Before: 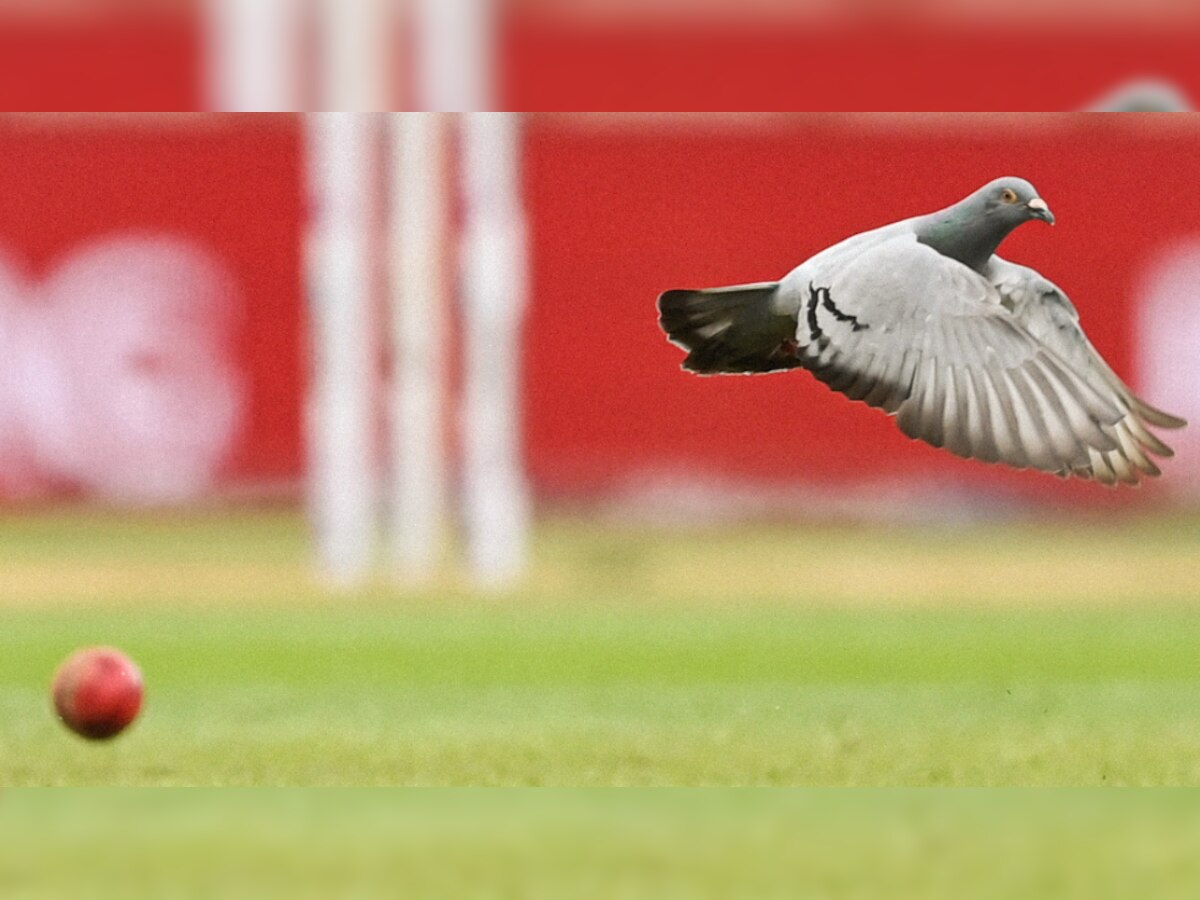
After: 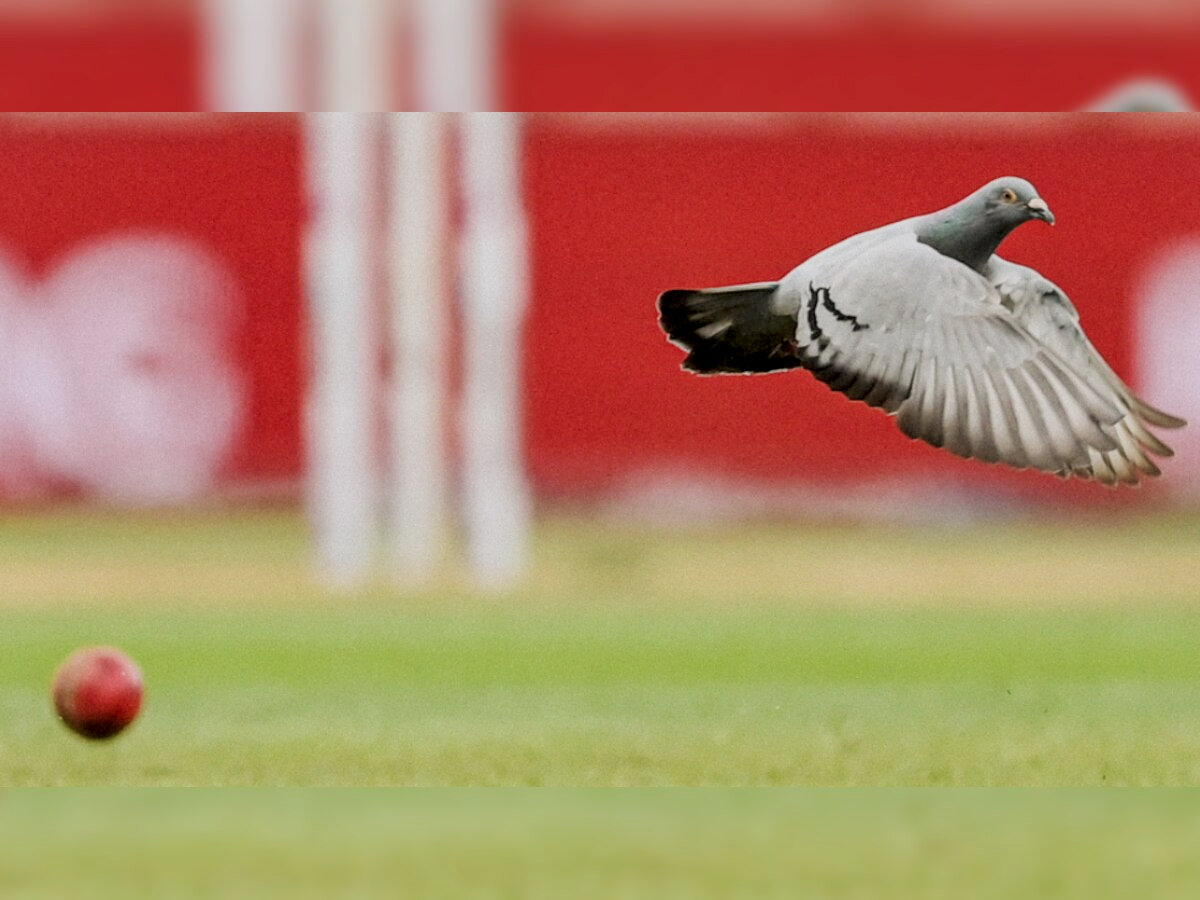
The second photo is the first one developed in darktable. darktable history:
filmic rgb: black relative exposure -7.65 EV, white relative exposure 4.56 EV, hardness 3.61
local contrast: detail 130%
